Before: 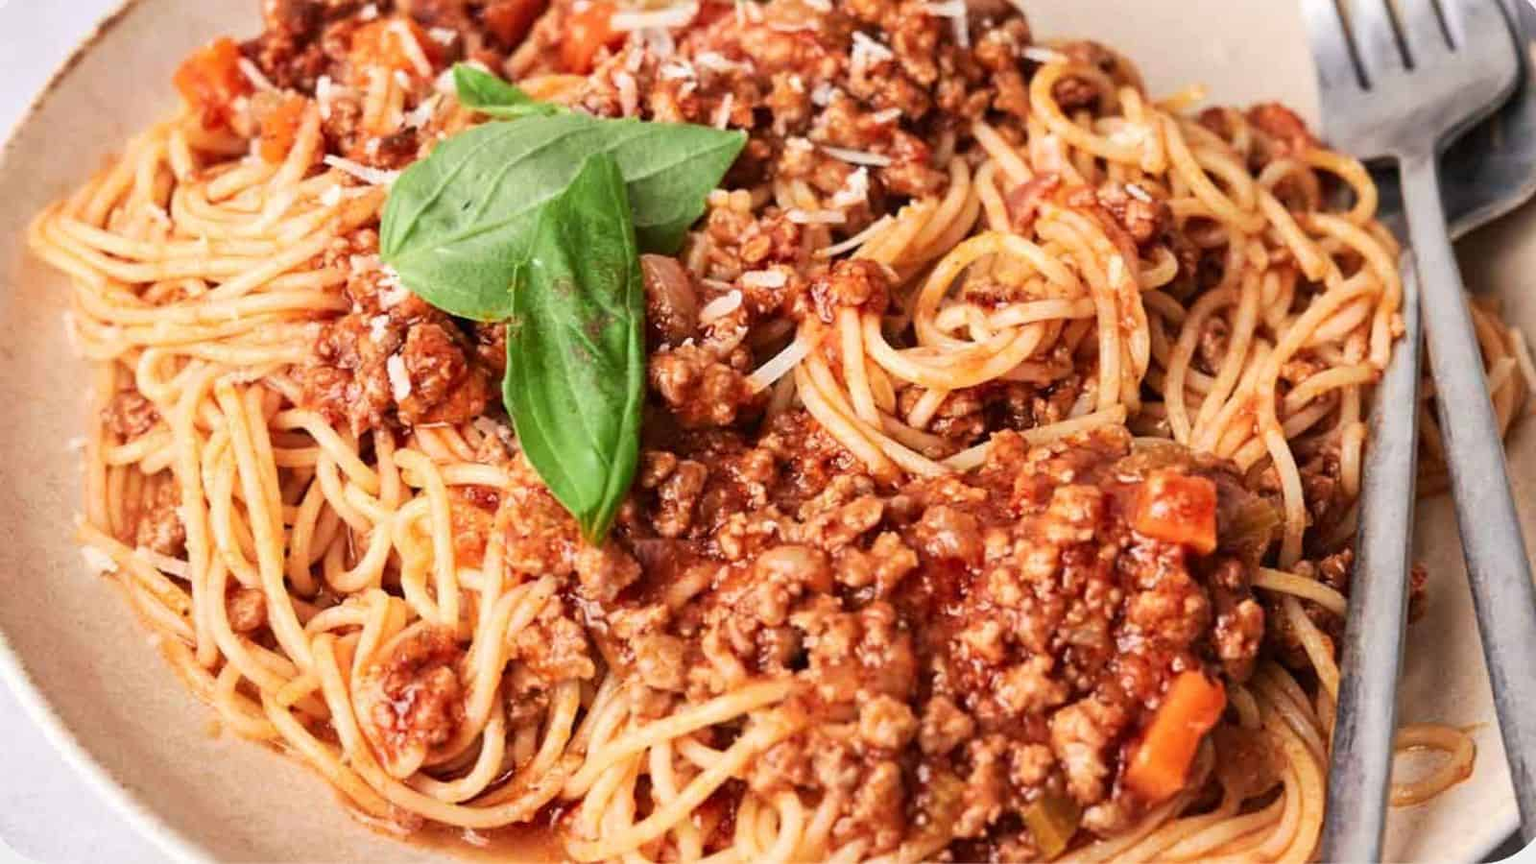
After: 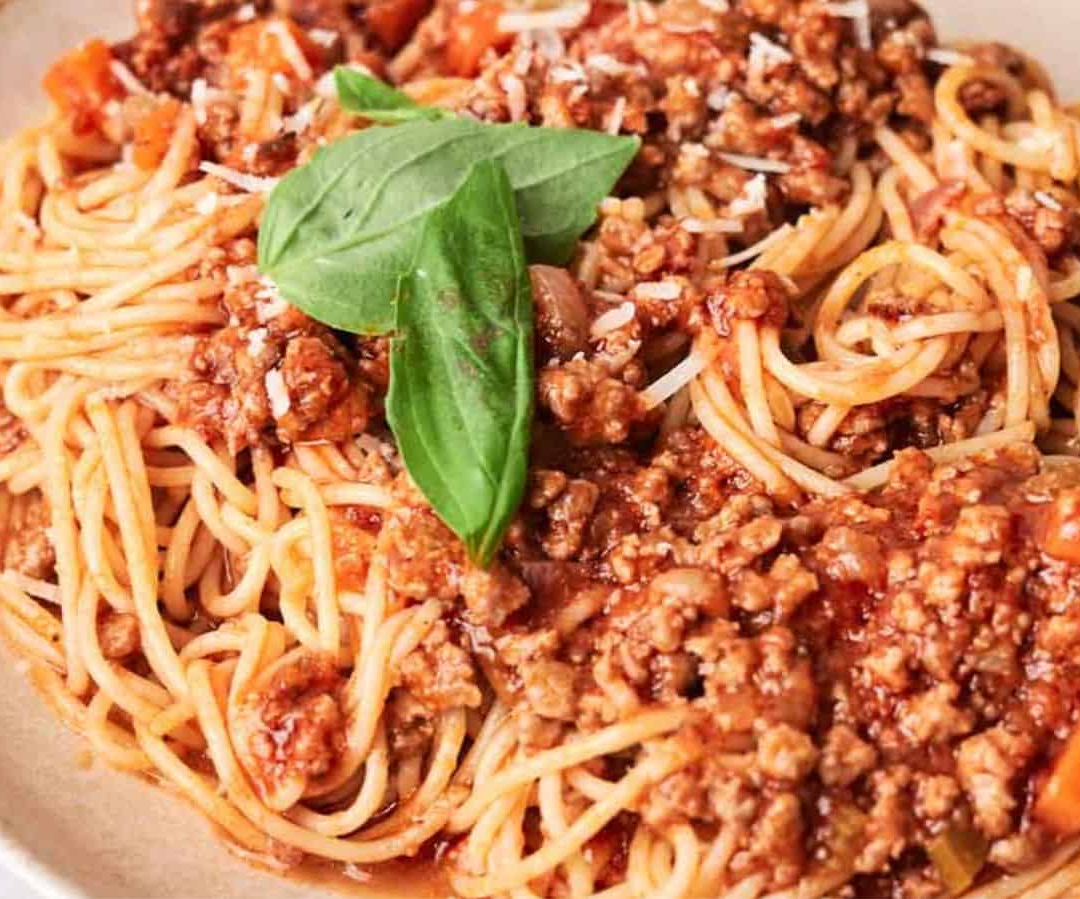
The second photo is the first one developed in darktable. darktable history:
crop and rotate: left 8.653%, right 23.828%
